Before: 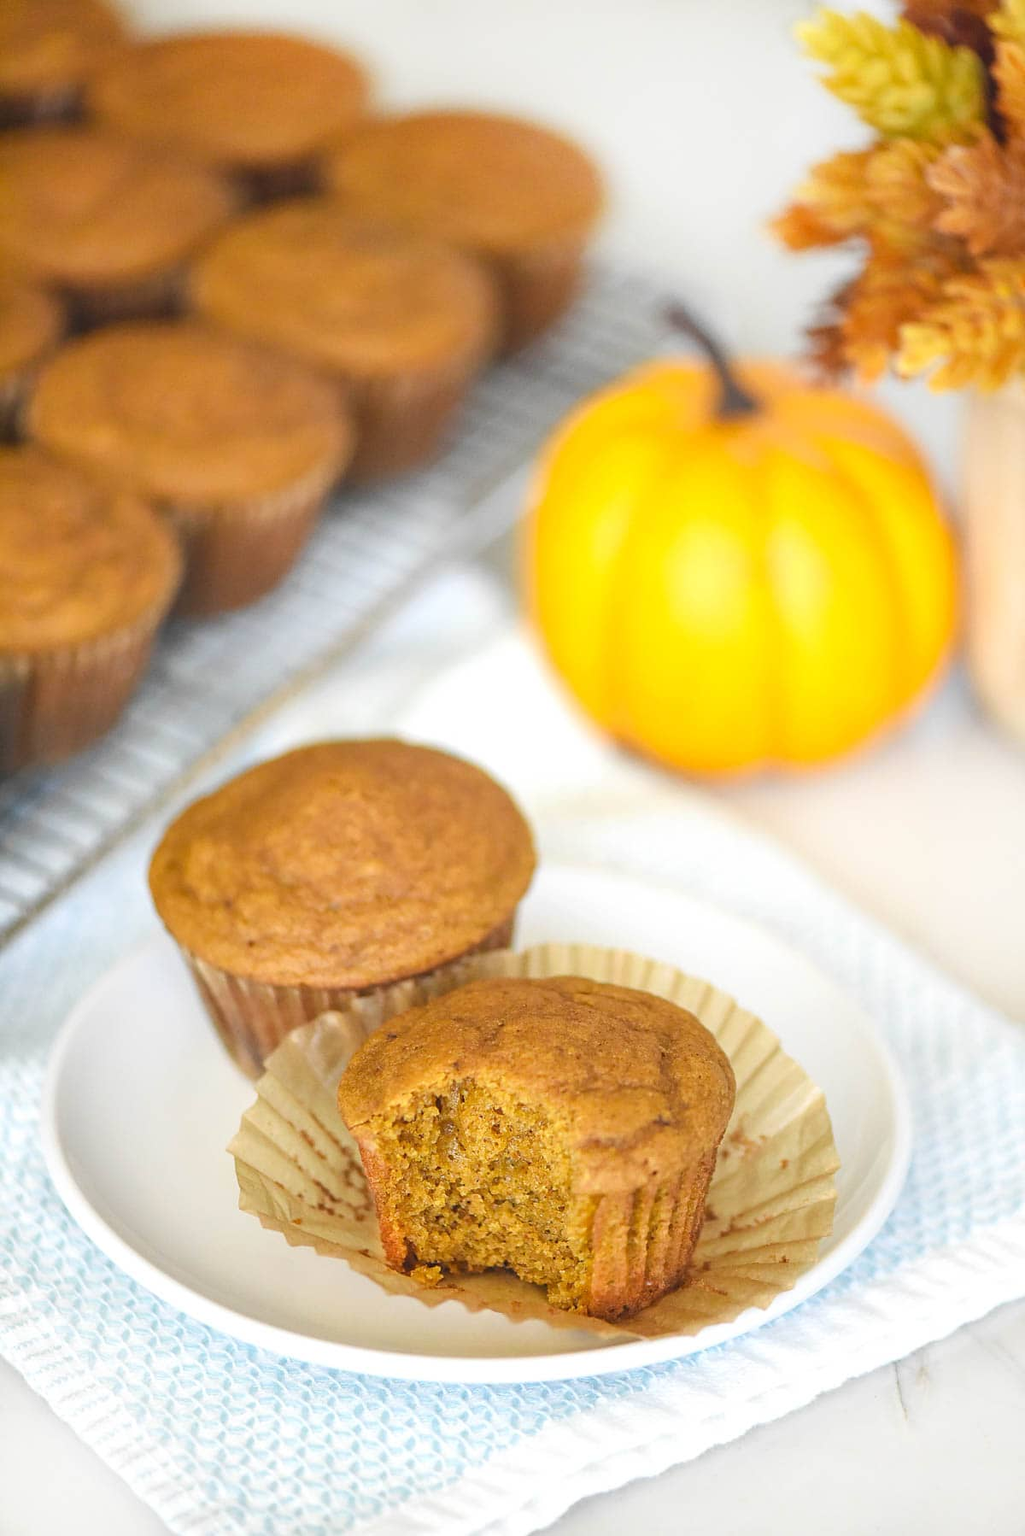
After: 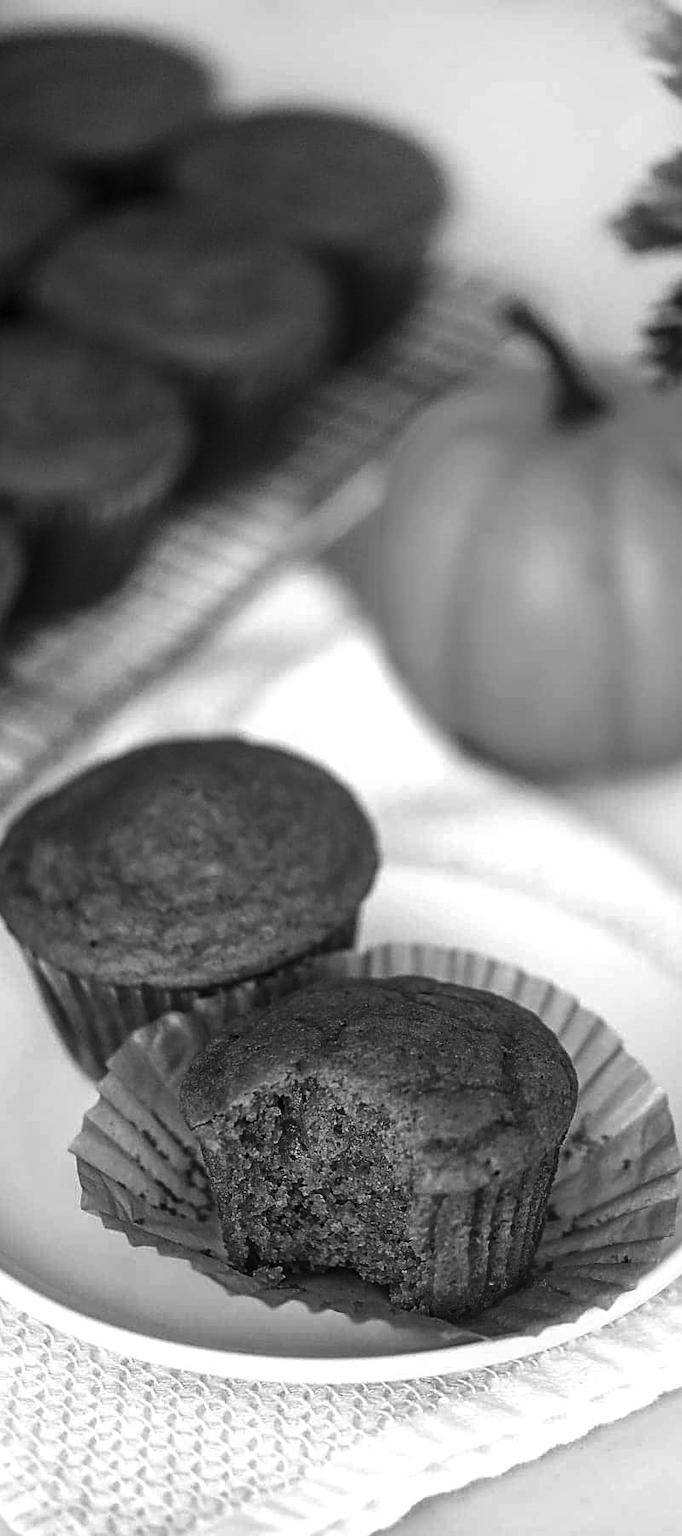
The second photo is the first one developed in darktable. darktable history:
crop: left 15.419%, right 17.914%
color calibration: output gray [0.25, 0.35, 0.4, 0], x 0.383, y 0.372, temperature 3905.17 K
sharpen: on, module defaults
local contrast: detail 115%
contrast brightness saturation: contrast 0.09, brightness -0.59, saturation 0.17
